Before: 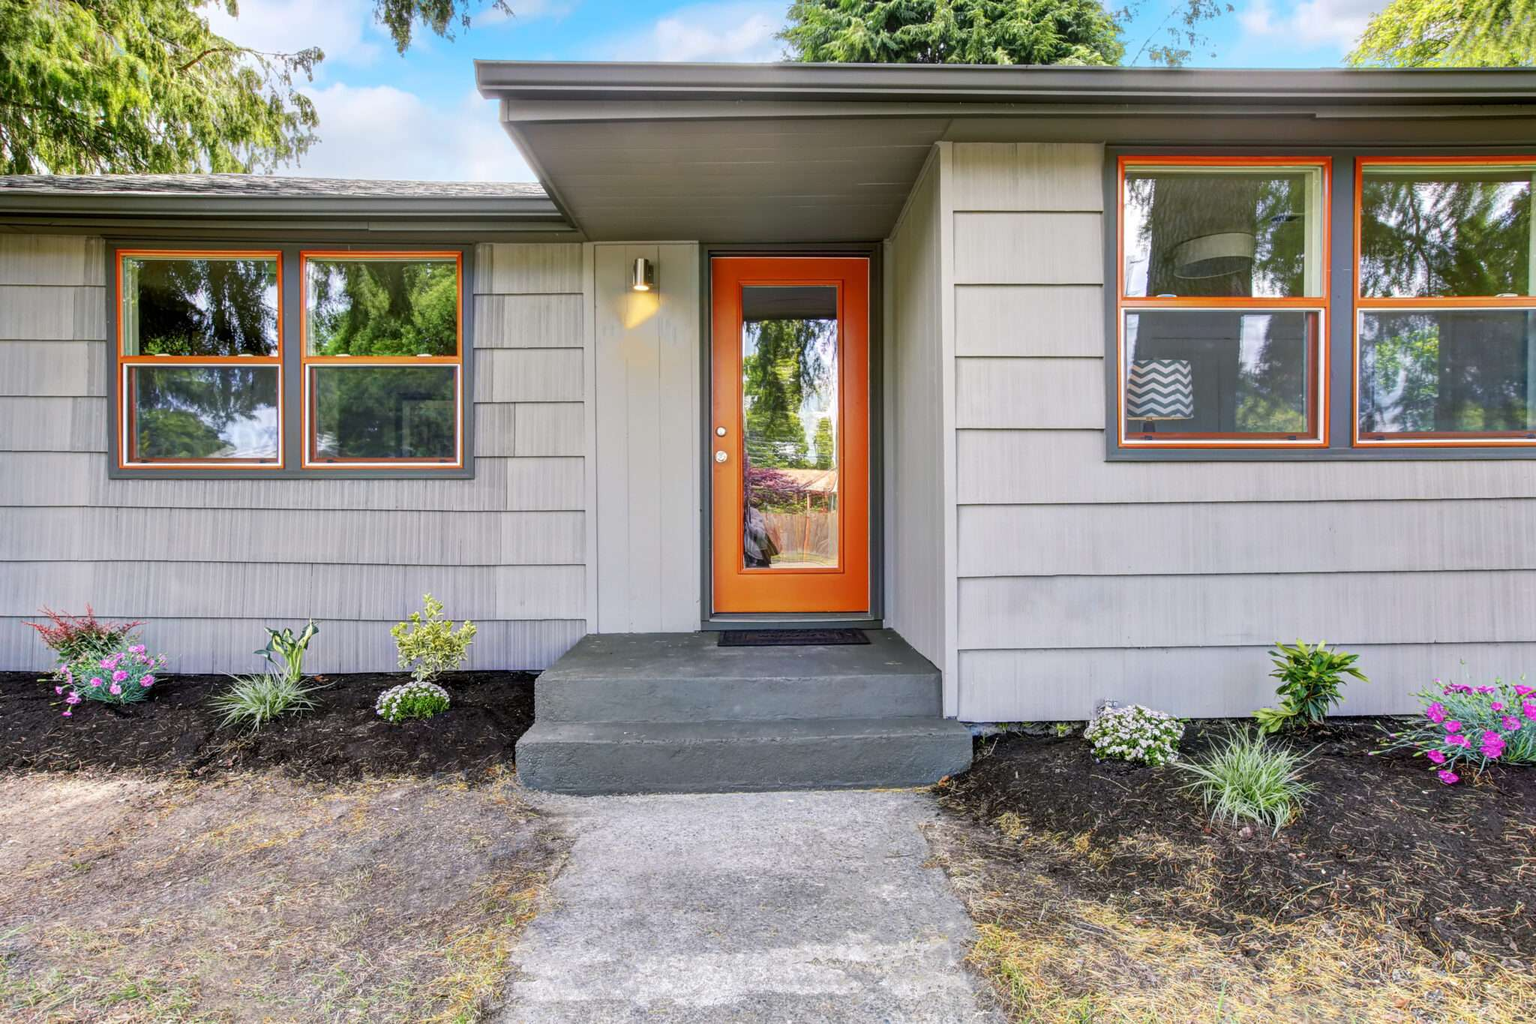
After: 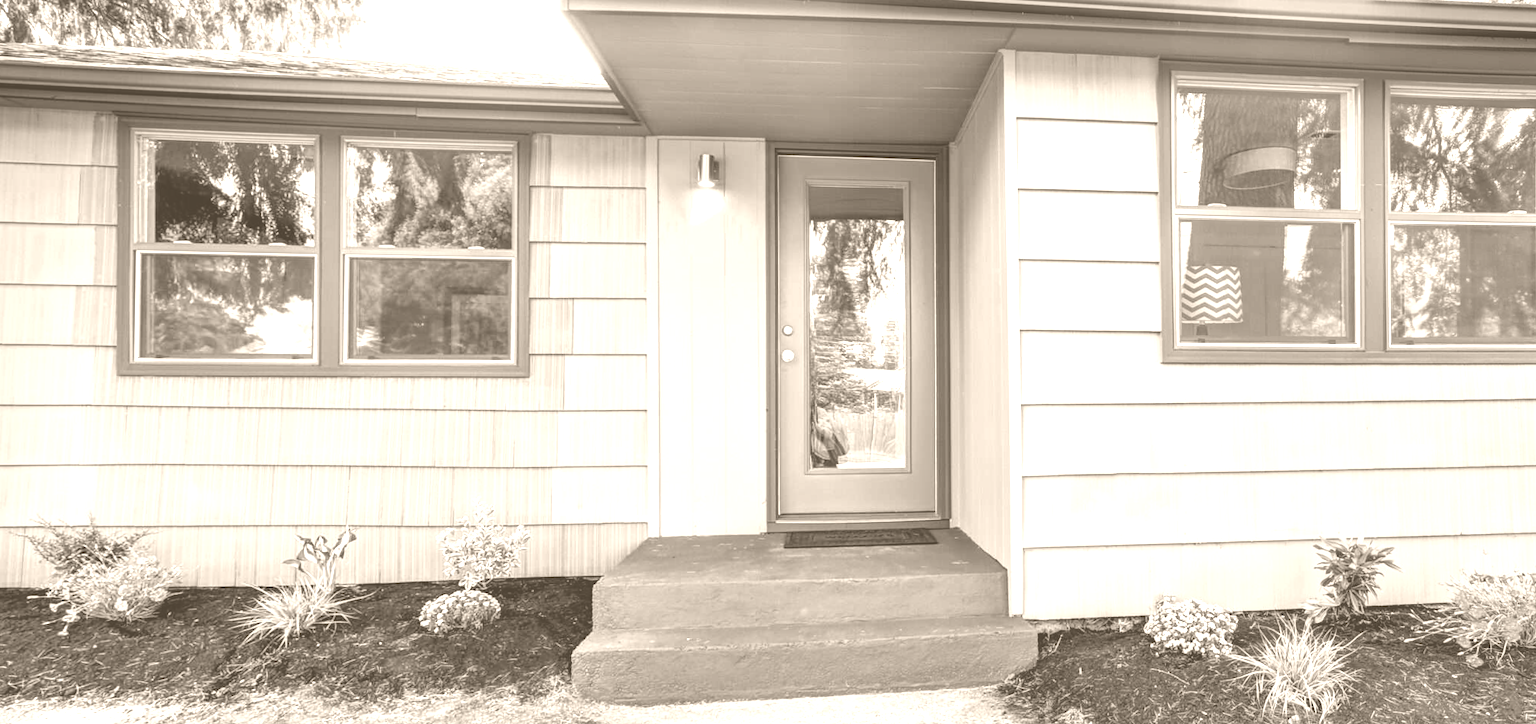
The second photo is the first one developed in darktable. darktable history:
rotate and perspective: rotation -0.013°, lens shift (vertical) -0.027, lens shift (horizontal) 0.178, crop left 0.016, crop right 0.989, crop top 0.082, crop bottom 0.918
crop: top 5.667%, bottom 17.637%
colorize: hue 34.49°, saturation 35.33%, source mix 100%, version 1
